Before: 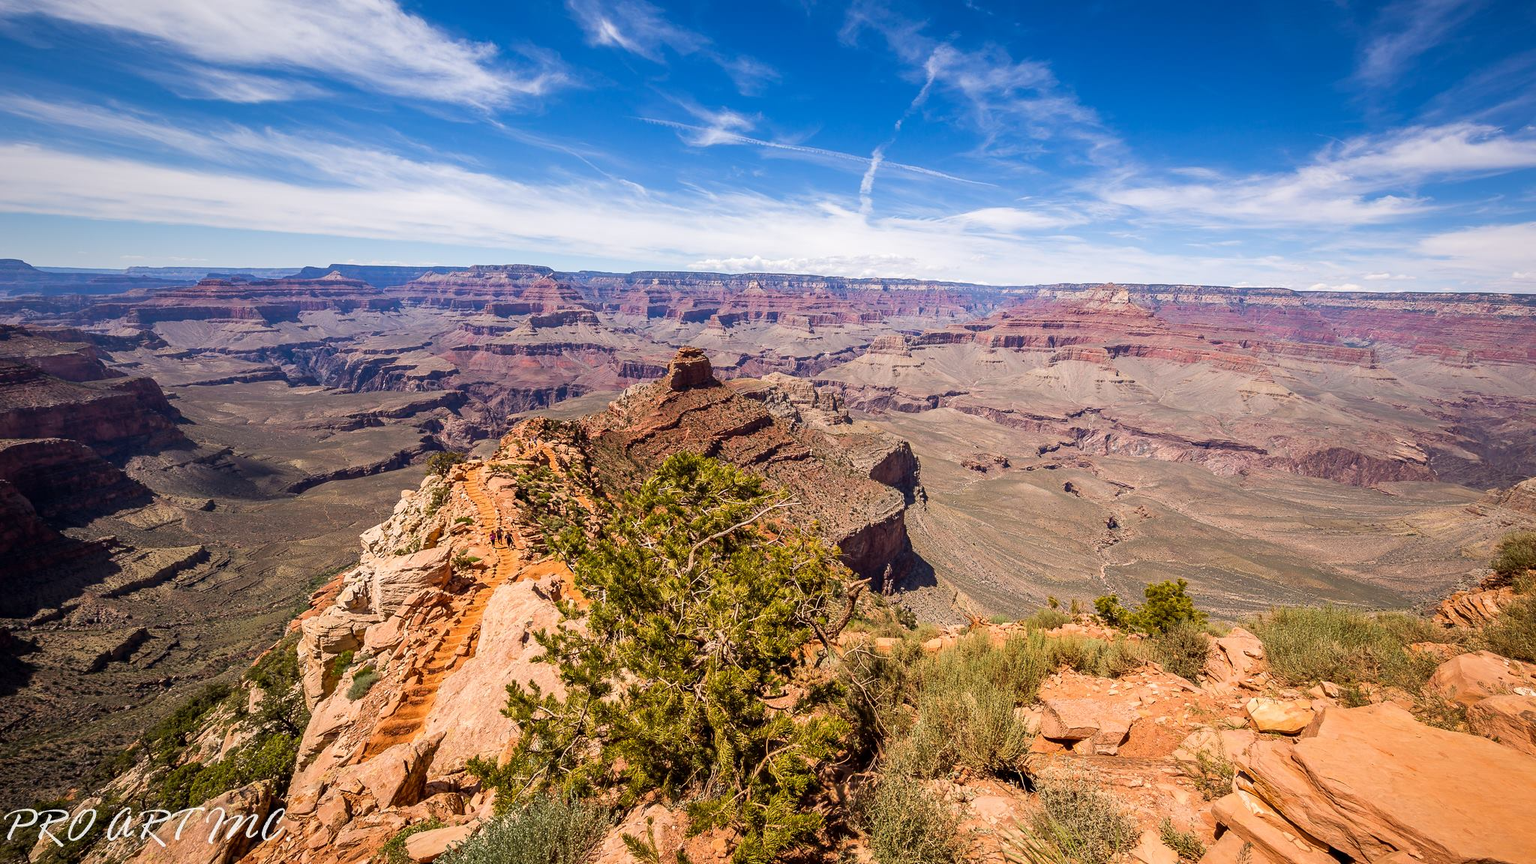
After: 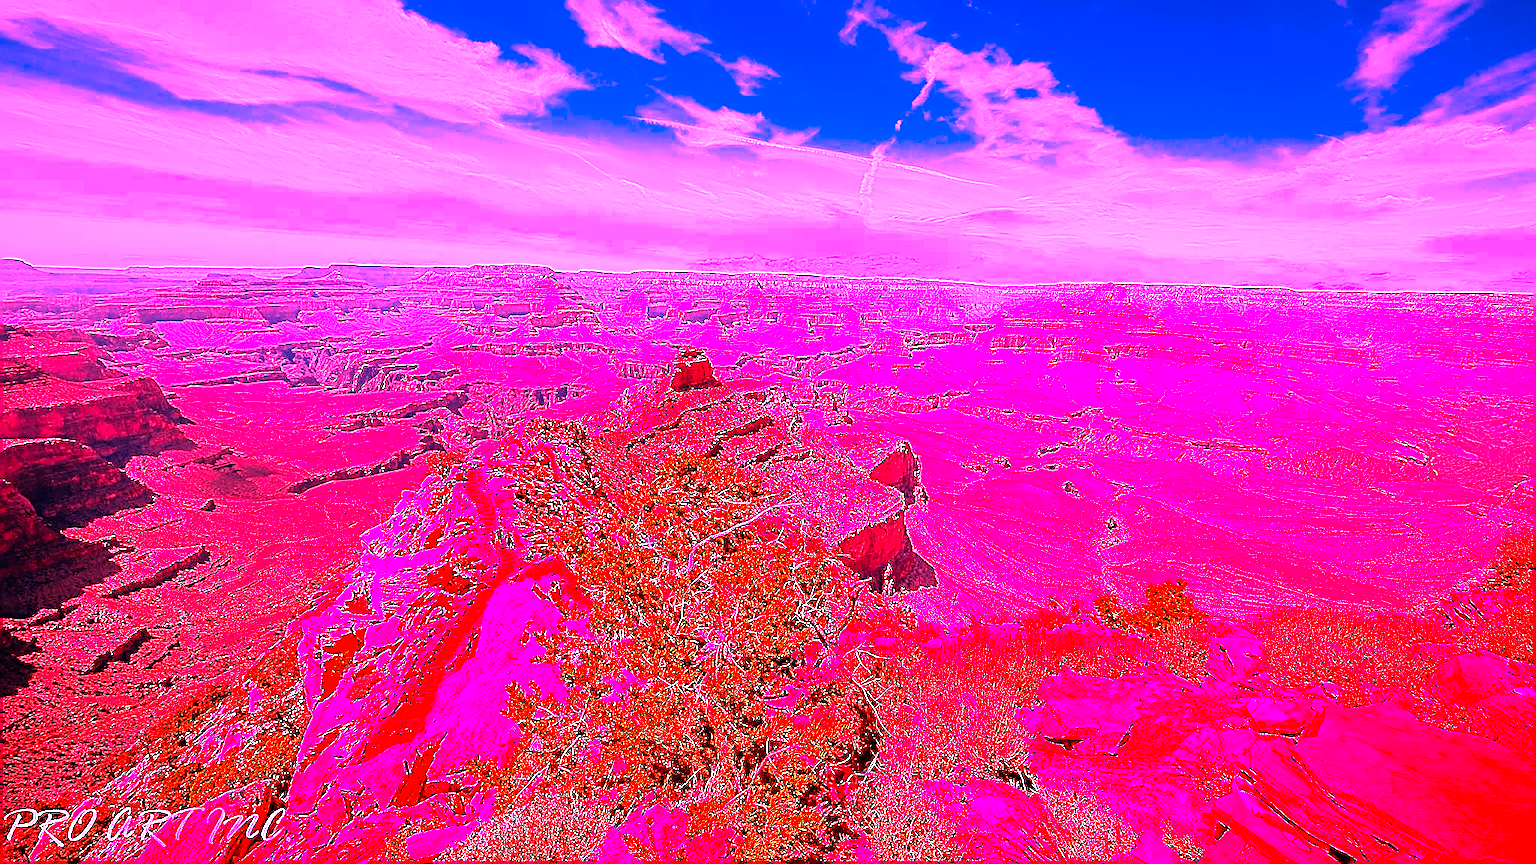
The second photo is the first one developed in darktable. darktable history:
color zones: curves: ch0 [(0, 0.499) (0.143, 0.5) (0.286, 0.5) (0.429, 0.476) (0.571, 0.284) (0.714, 0.243) (0.857, 0.449) (1, 0.499)]; ch1 [(0, 0.532) (0.143, 0.645) (0.286, 0.696) (0.429, 0.211) (0.571, 0.504) (0.714, 0.493) (0.857, 0.495) (1, 0.532)]; ch2 [(0, 0.5) (0.143, 0.5) (0.286, 0.427) (0.429, 0.324) (0.571, 0.5) (0.714, 0.5) (0.857, 0.5) (1, 0.5)]
white balance: red 4.26, blue 1.802
sharpen: radius 1.4, amount 1.25, threshold 0.7
